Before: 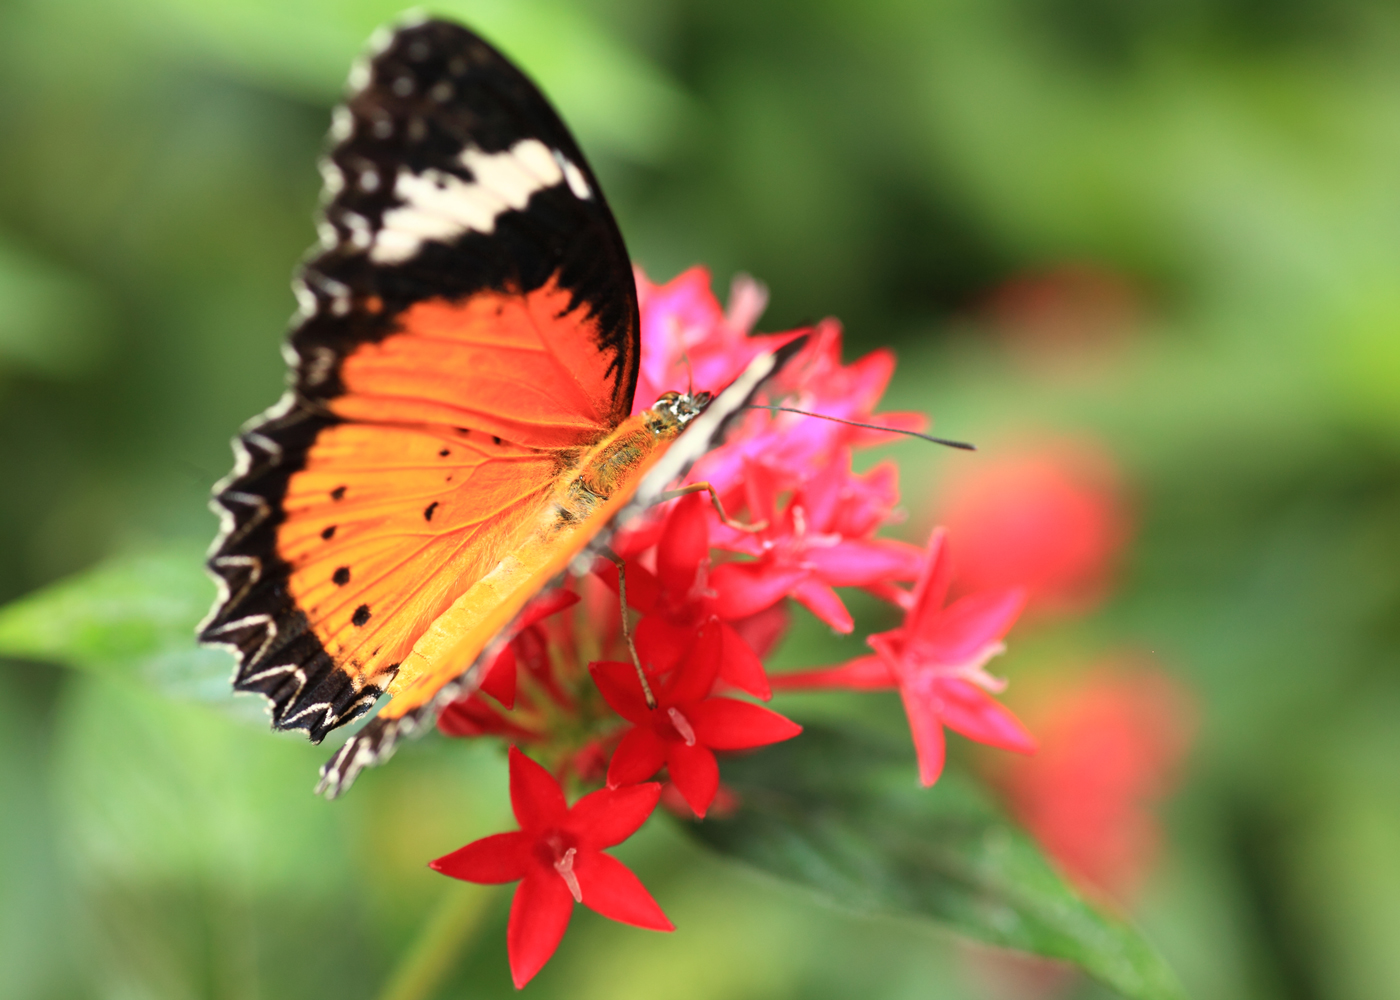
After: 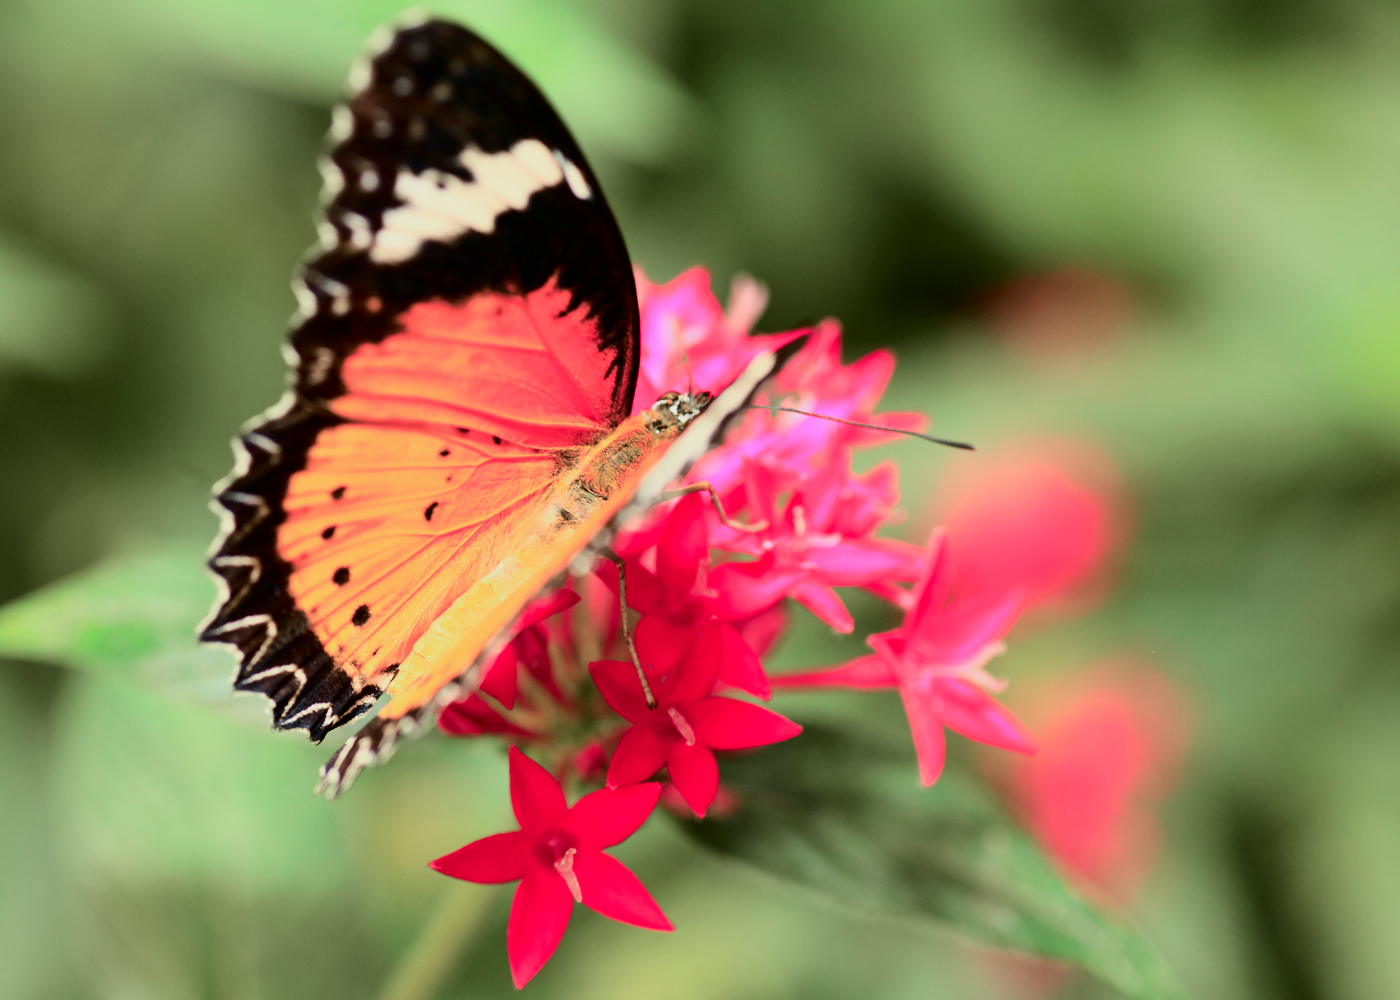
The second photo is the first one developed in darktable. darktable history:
tone curve: curves: ch0 [(0, 0) (0.049, 0.01) (0.154, 0.081) (0.491, 0.519) (0.748, 0.765) (1, 0.919)]; ch1 [(0, 0) (0.172, 0.123) (0.317, 0.272) (0.401, 0.422) (0.499, 0.497) (0.531, 0.54) (0.615, 0.603) (0.741, 0.783) (1, 1)]; ch2 [(0, 0) (0.411, 0.424) (0.483, 0.478) (0.544, 0.56) (0.686, 0.638) (1, 1)], color space Lab, independent channels, preserve colors none
